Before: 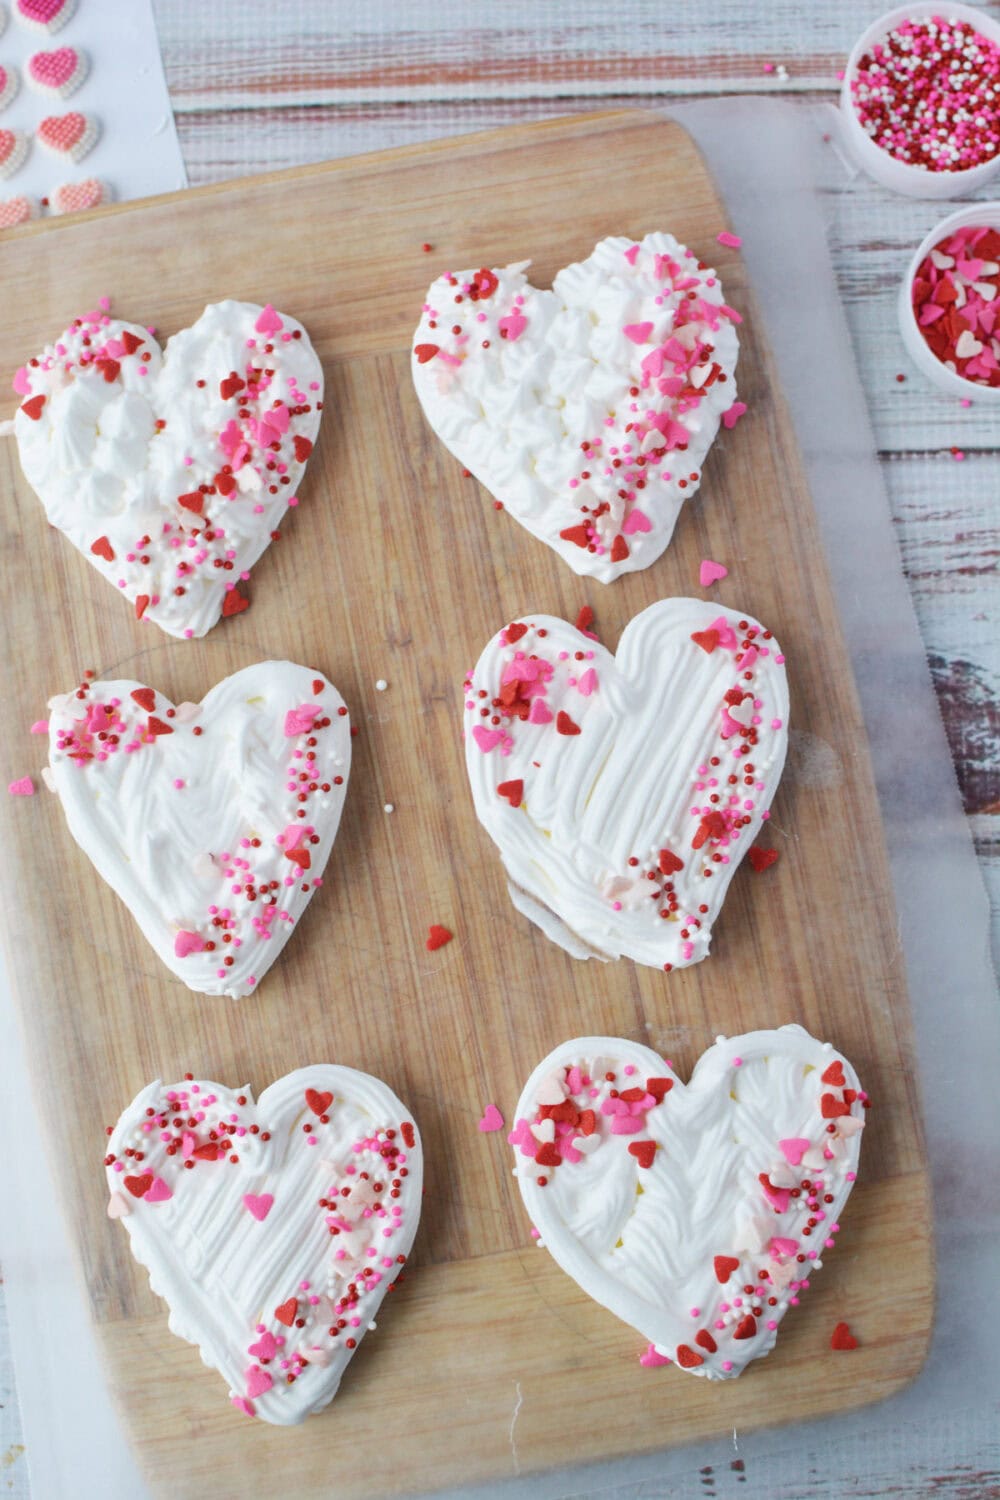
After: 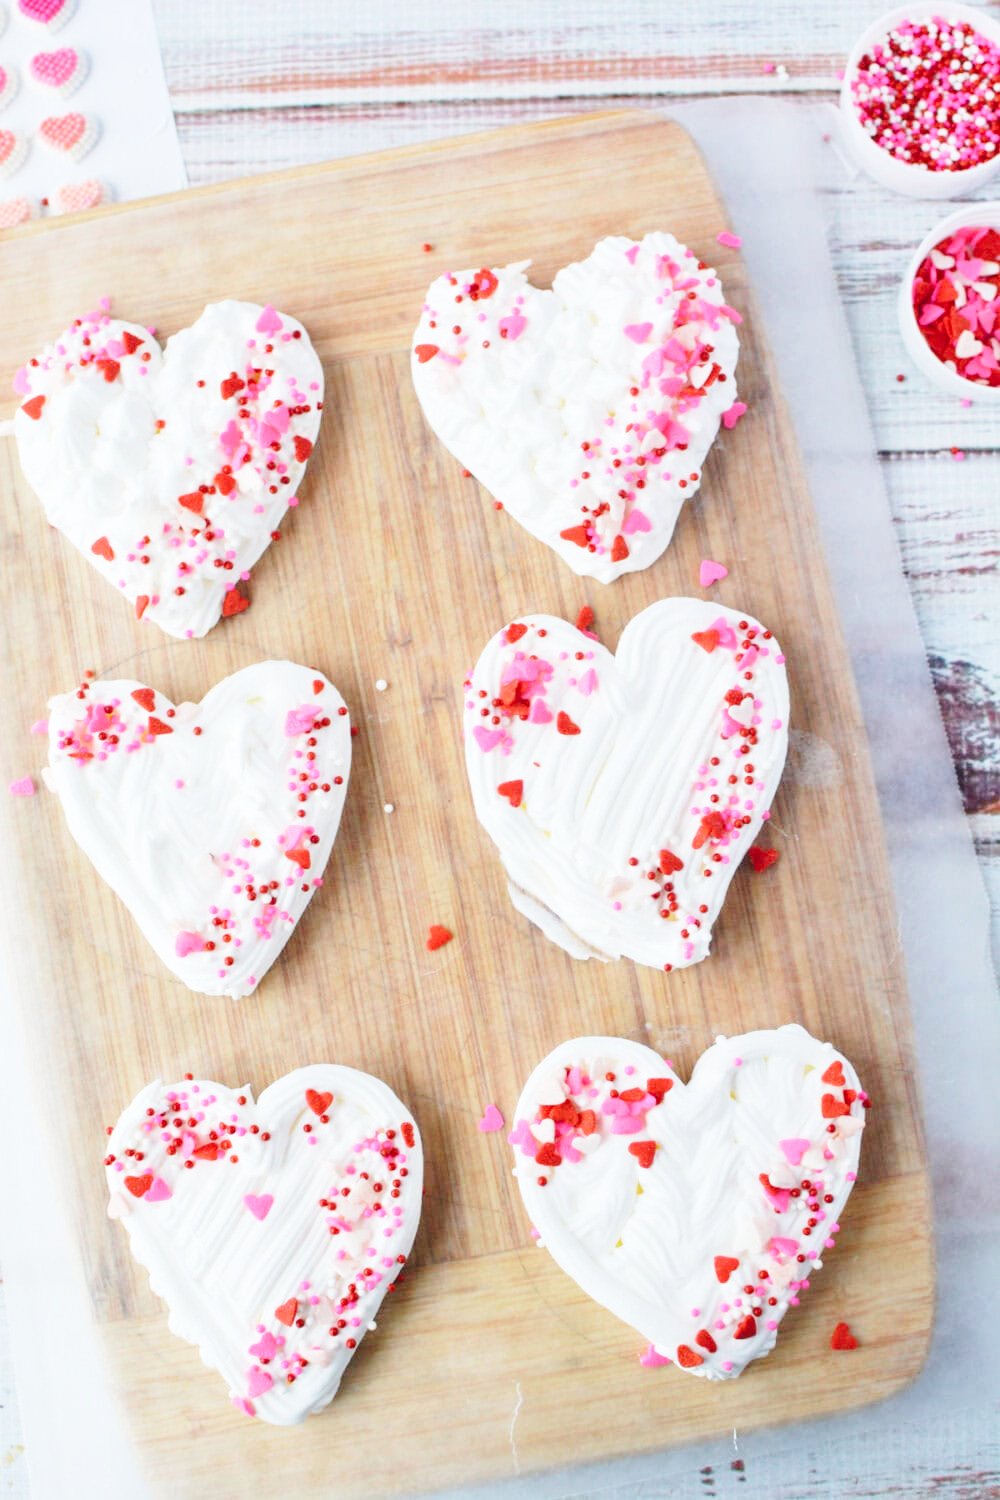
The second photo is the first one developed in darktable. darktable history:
base curve: curves: ch0 [(0, 0) (0.028, 0.03) (0.121, 0.232) (0.46, 0.748) (0.859, 0.968) (1, 1)], preserve colors none
contrast brightness saturation: contrast 0.053, brightness 0.055, saturation 0.014
